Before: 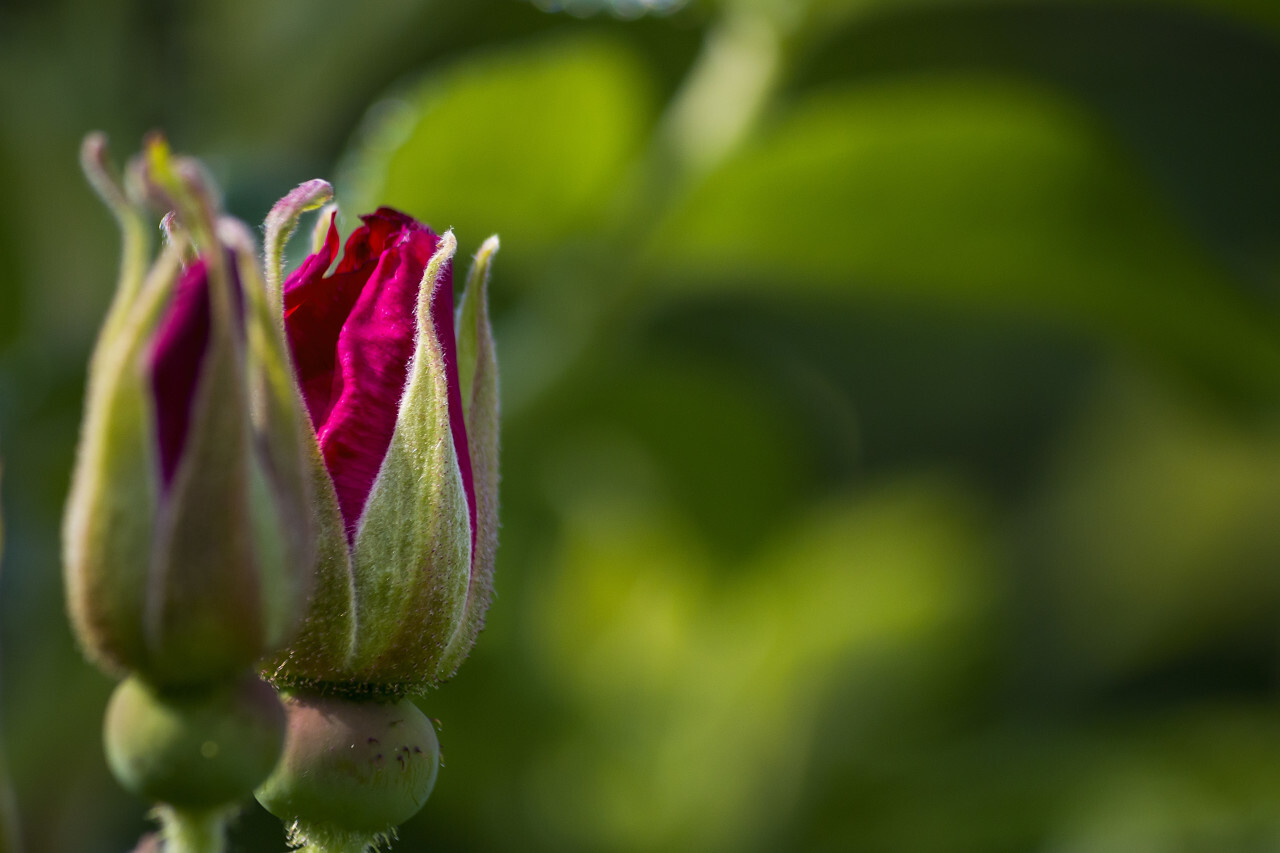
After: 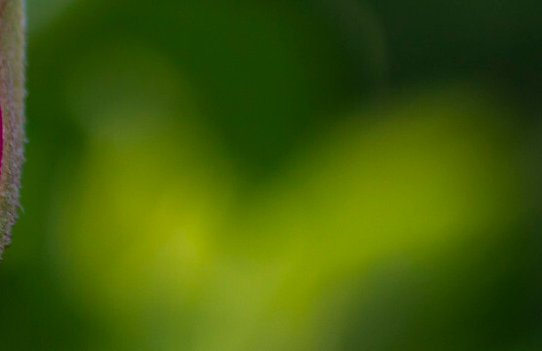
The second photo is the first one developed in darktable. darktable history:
crop: left 37.037%, top 45.23%, right 20.56%, bottom 13.568%
